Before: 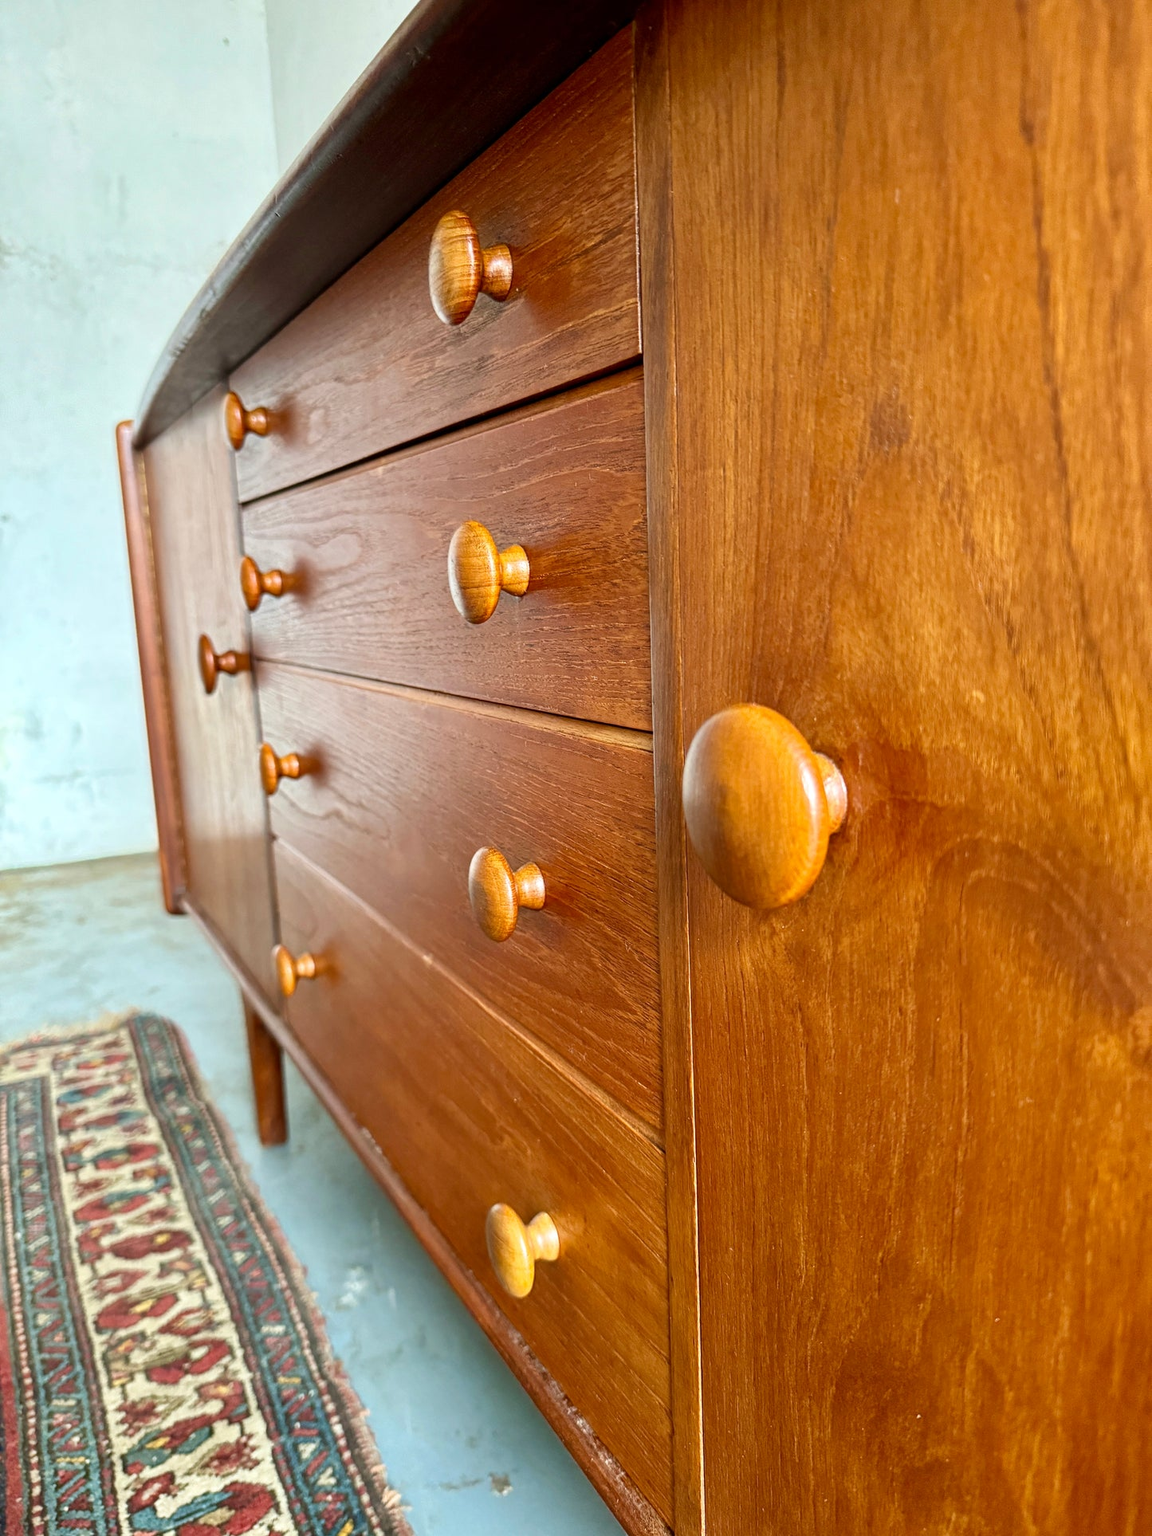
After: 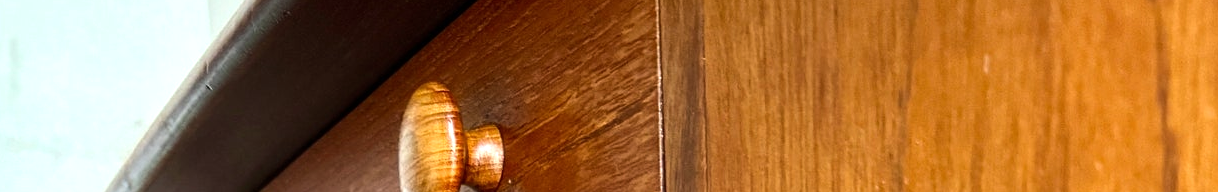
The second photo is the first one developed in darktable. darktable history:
tone equalizer: -8 EV -0.417 EV, -7 EV -0.389 EV, -6 EV -0.333 EV, -5 EV -0.222 EV, -3 EV 0.222 EV, -2 EV 0.333 EV, -1 EV 0.389 EV, +0 EV 0.417 EV, edges refinement/feathering 500, mask exposure compensation -1.57 EV, preserve details no
crop and rotate: left 9.644%, top 9.491%, right 6.021%, bottom 80.509%
